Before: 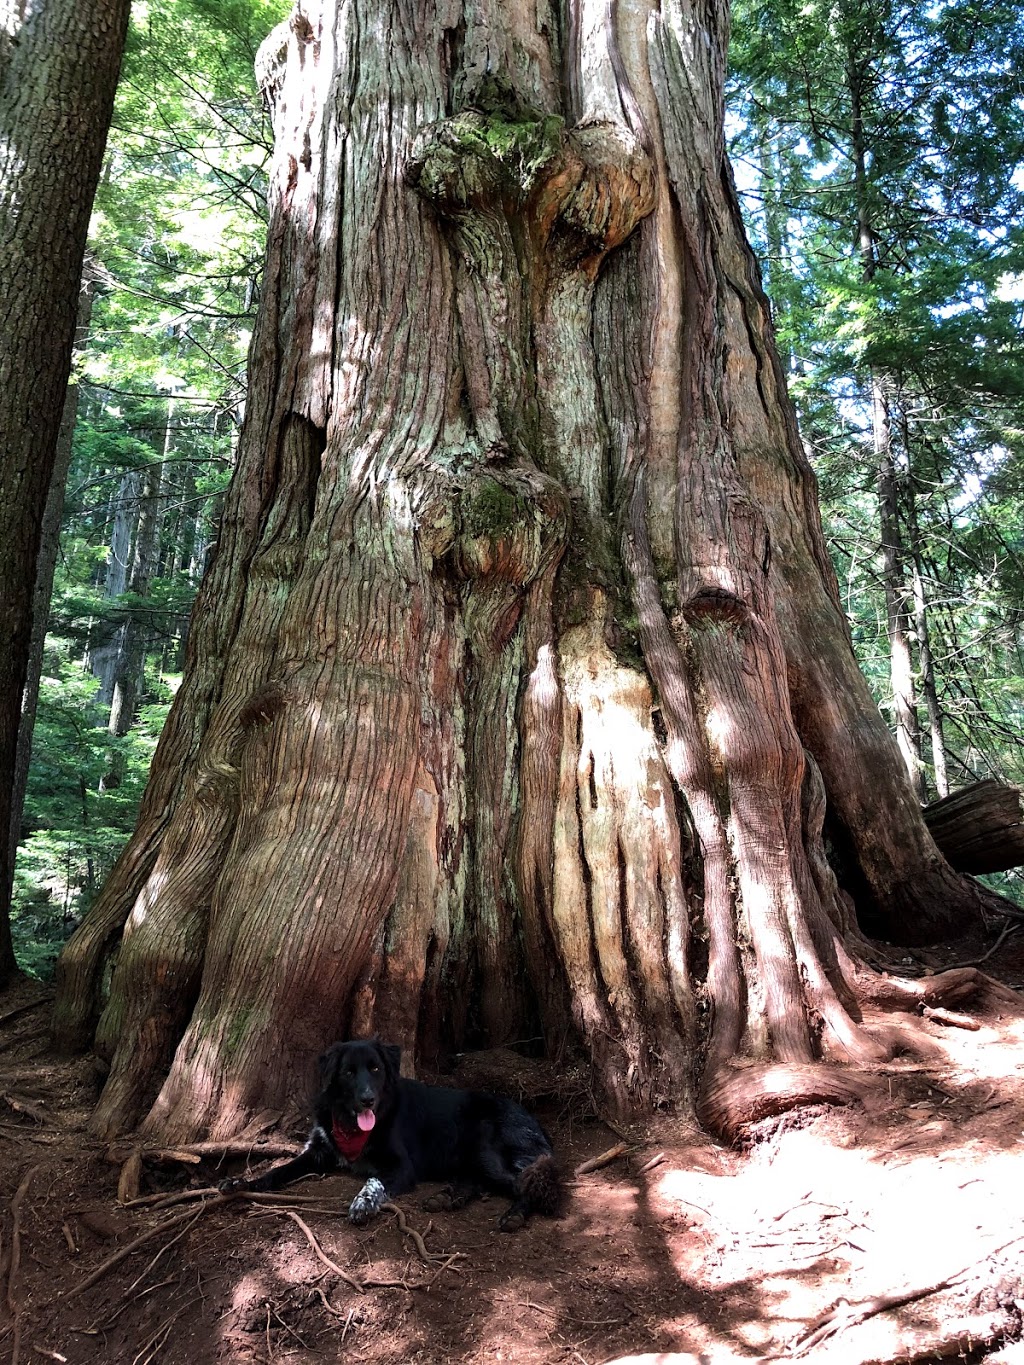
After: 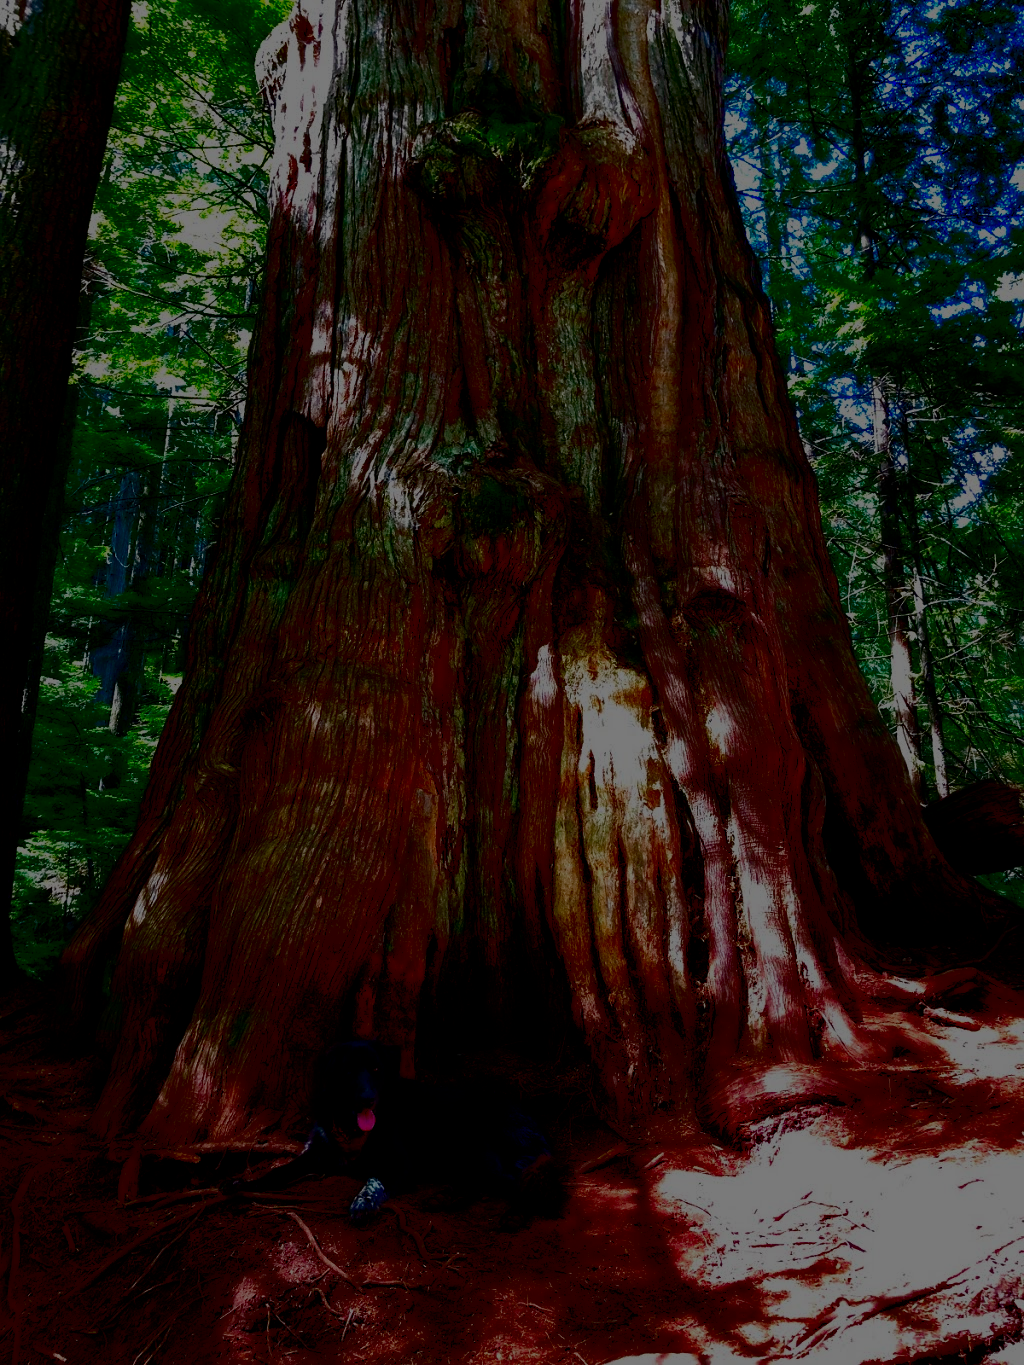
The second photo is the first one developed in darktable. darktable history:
filmic rgb: middle gray luminance 29%, black relative exposure -10.3 EV, white relative exposure 5.5 EV, threshold 6 EV, target black luminance 0%, hardness 3.95, latitude 2.04%, contrast 1.132, highlights saturation mix 5%, shadows ↔ highlights balance 15.11%, add noise in highlights 0, preserve chrominance no, color science v3 (2019), use custom middle-gray values true, iterations of high-quality reconstruction 0, contrast in highlights soft, enable highlight reconstruction true
contrast brightness saturation: brightness -1, saturation 1
